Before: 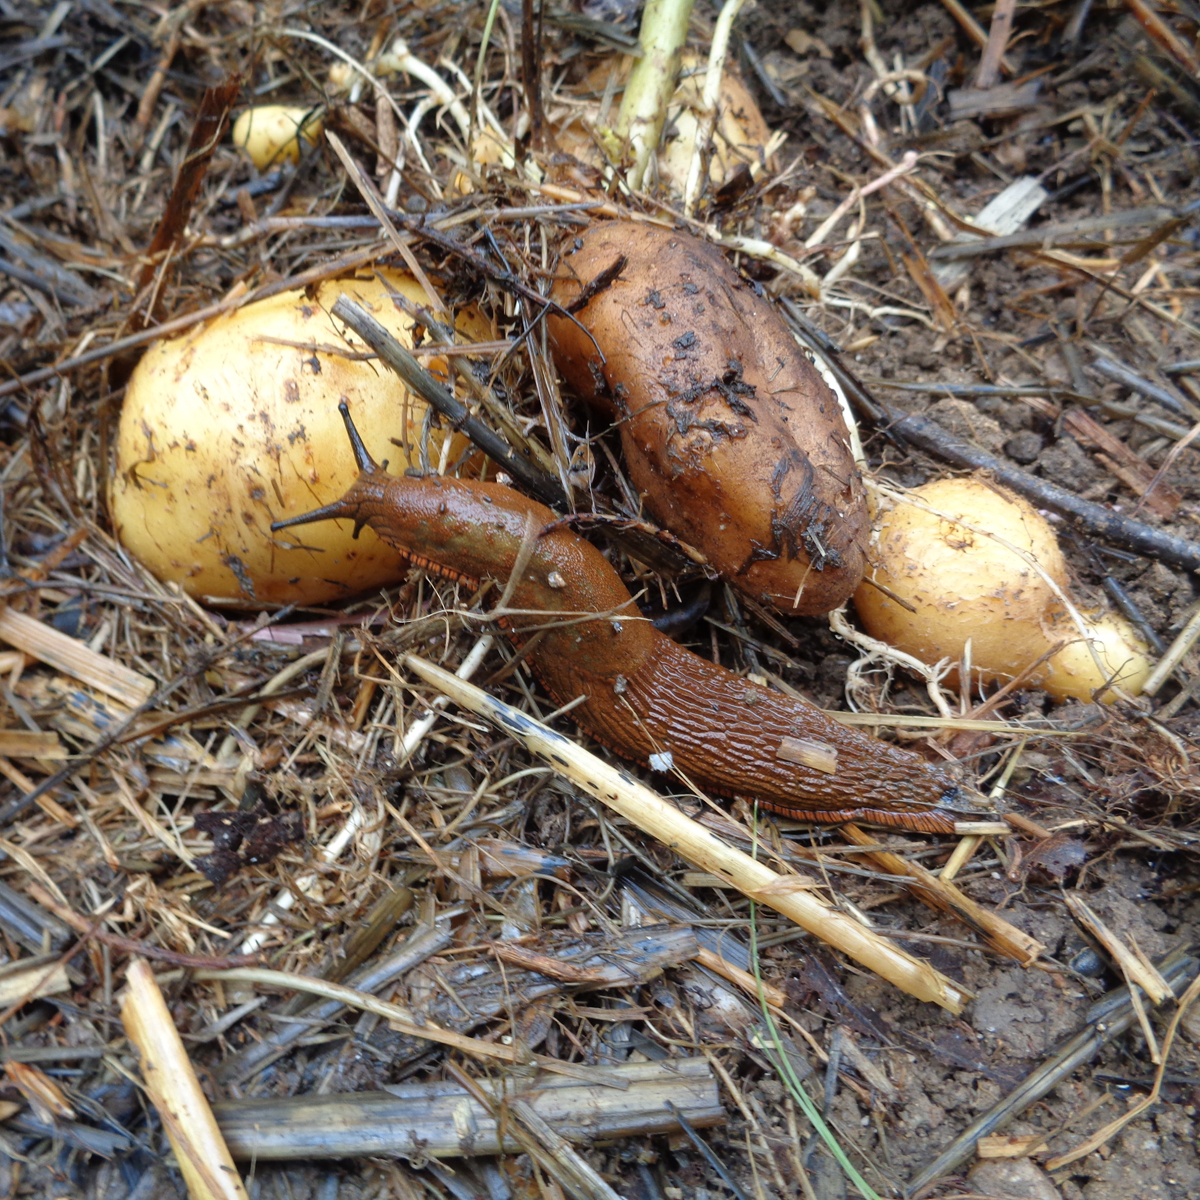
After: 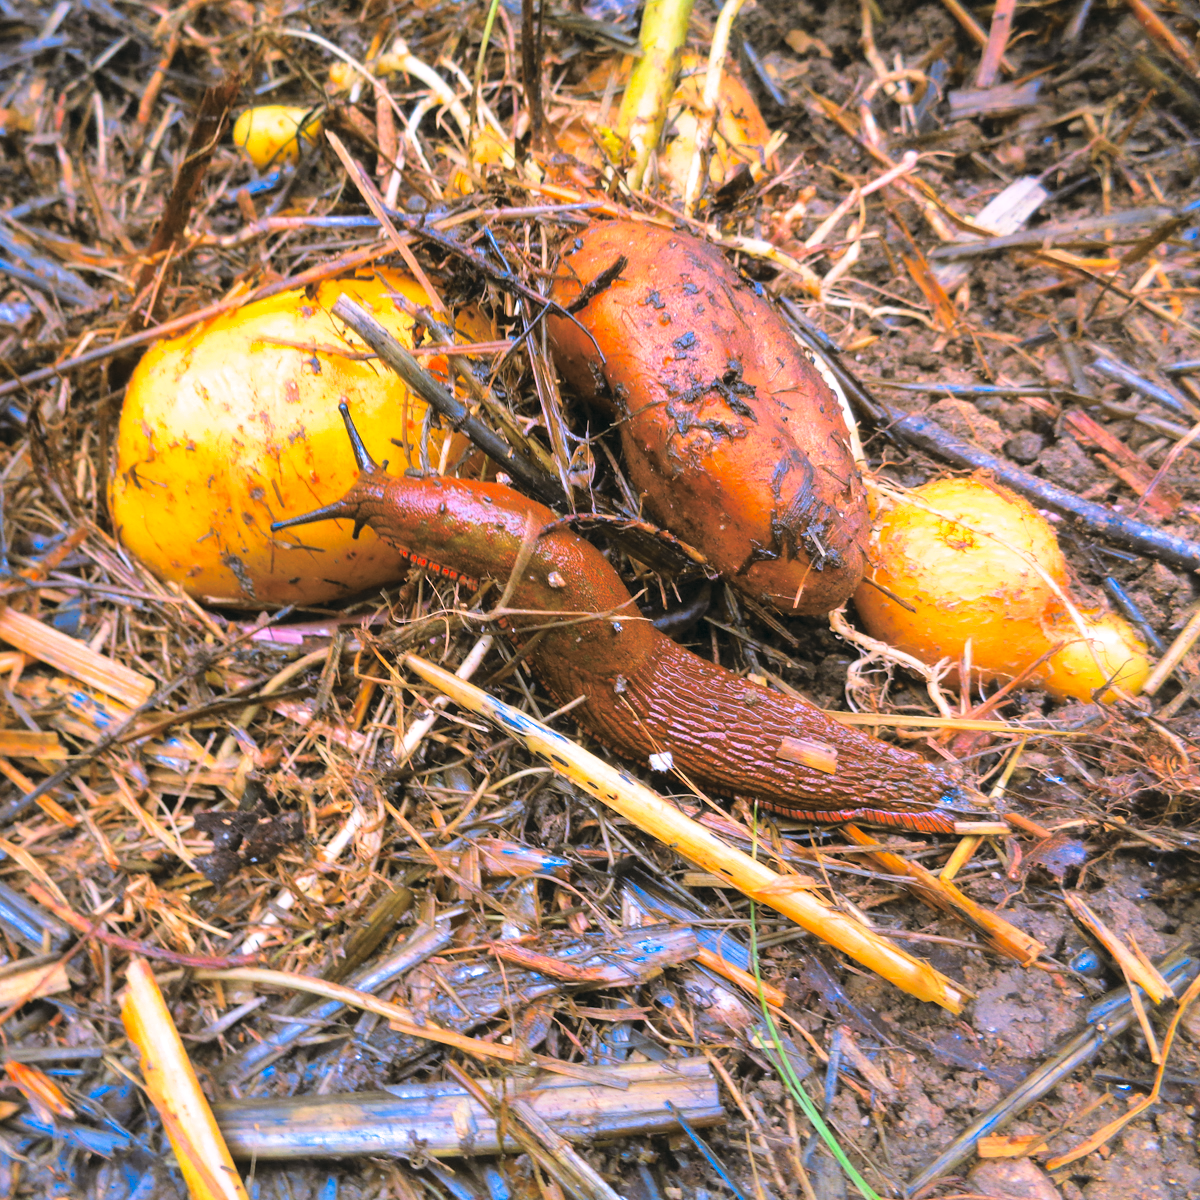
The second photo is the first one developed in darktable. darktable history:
split-toning: shadows › hue 37.98°, highlights › hue 185.58°, balance -55.261
color correction: highlights a* 17.03, highlights b* 0.205, shadows a* -15.38, shadows b* -14.56, saturation 1.5
contrast brightness saturation: contrast 0.2, brightness 0.2, saturation 0.8
